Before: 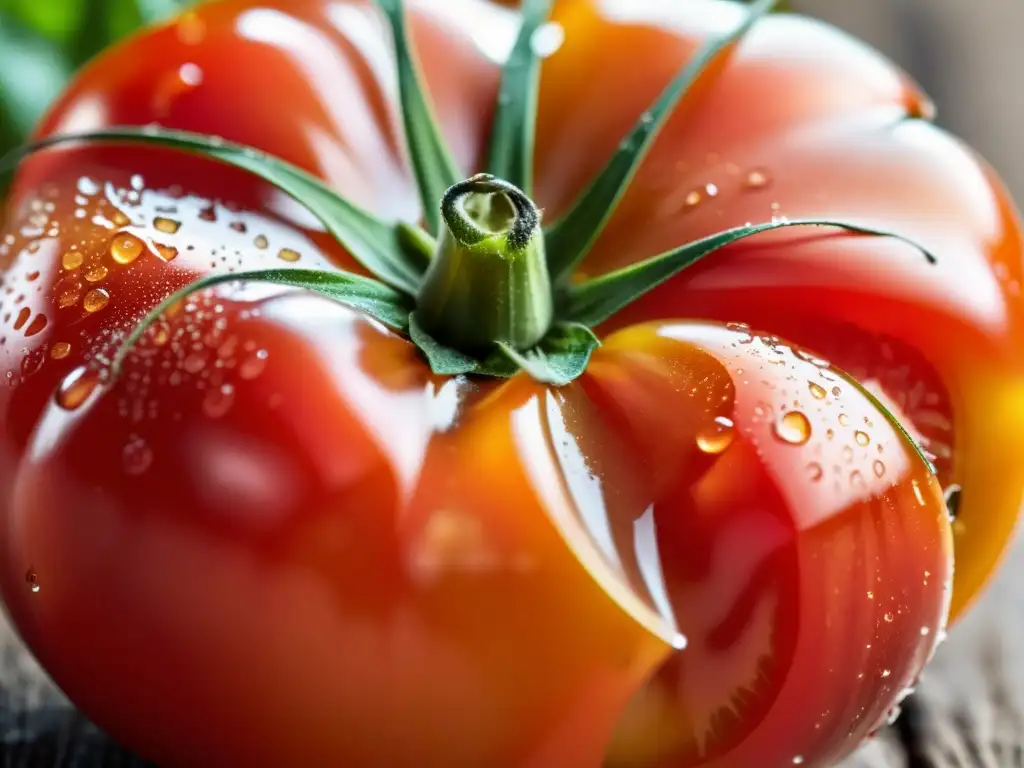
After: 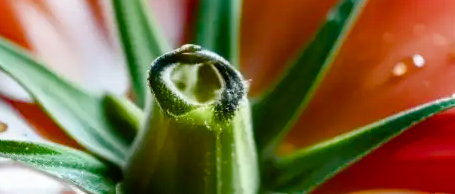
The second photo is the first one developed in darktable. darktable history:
crop: left 28.631%, top 16.805%, right 26.85%, bottom 57.929%
color balance rgb: linear chroma grading › shadows 15.743%, perceptual saturation grading › global saturation 20%, perceptual saturation grading › highlights -50.571%, perceptual saturation grading › shadows 30.605%, global vibrance 20%
